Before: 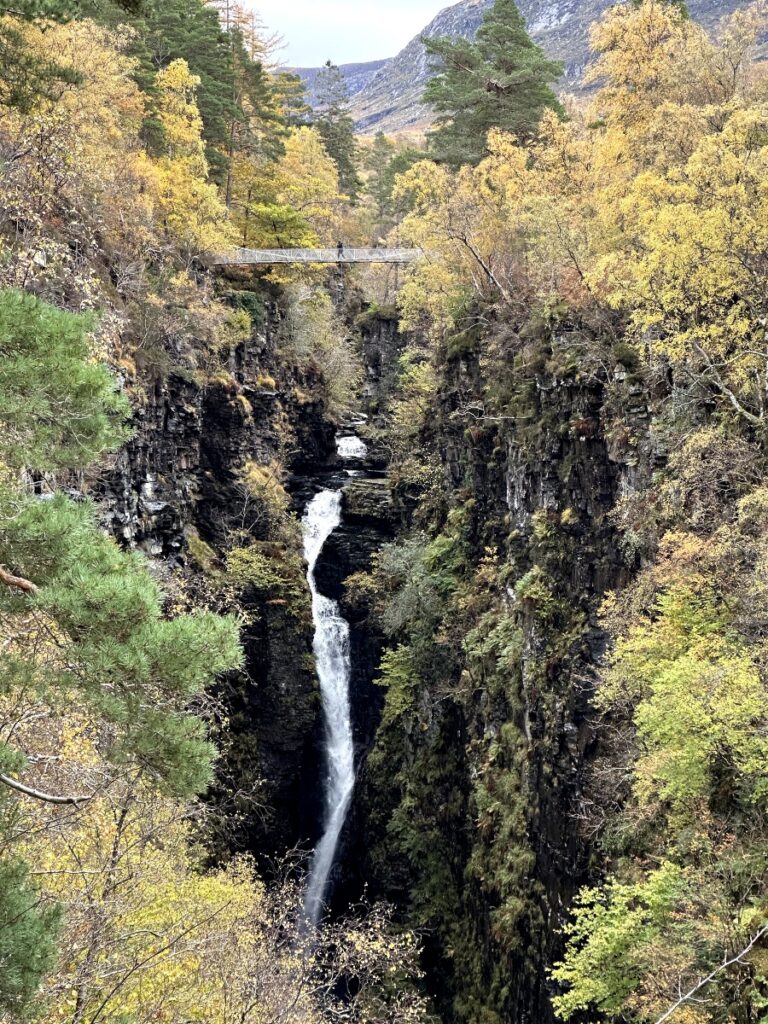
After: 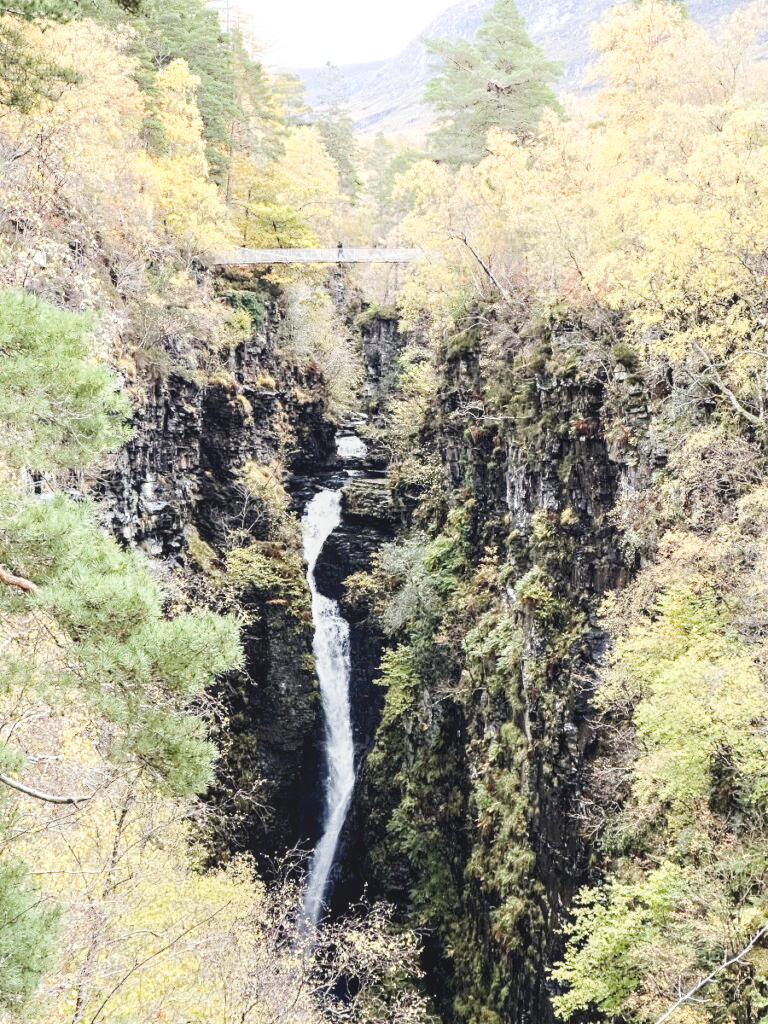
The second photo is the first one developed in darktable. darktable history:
shadows and highlights: shadows -40.15, highlights 62.88, soften with gaussian
base curve: curves: ch0 [(0, 0.007) (0.028, 0.063) (0.121, 0.311) (0.46, 0.743) (0.859, 0.957) (1, 1)], preserve colors none
local contrast: detail 117%
